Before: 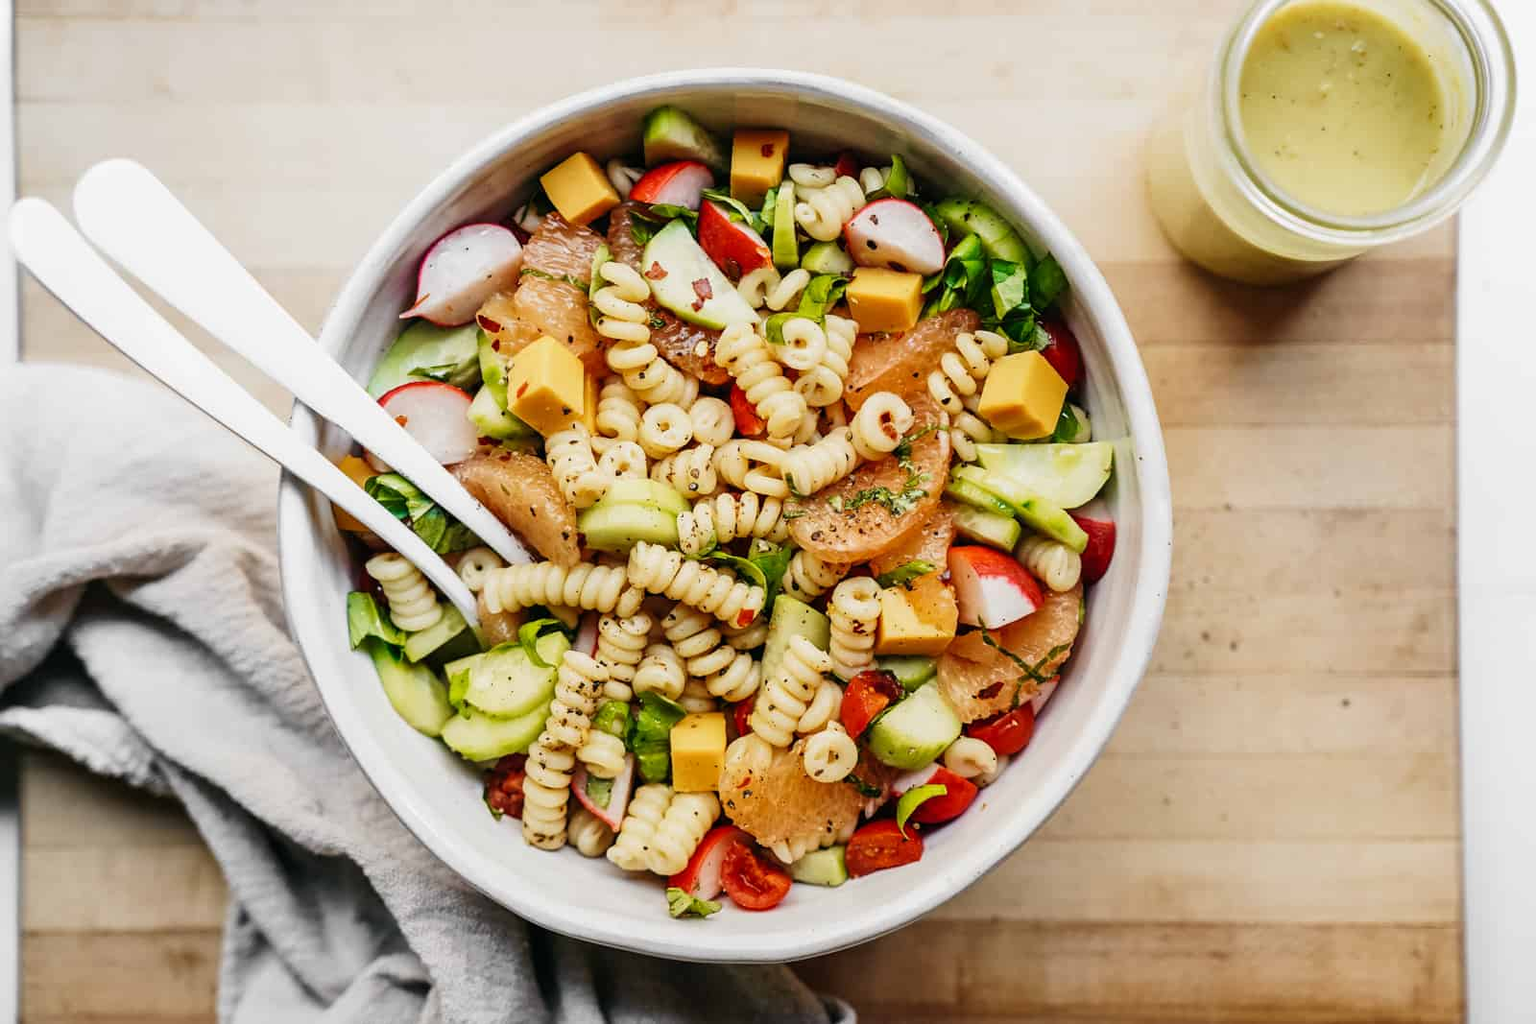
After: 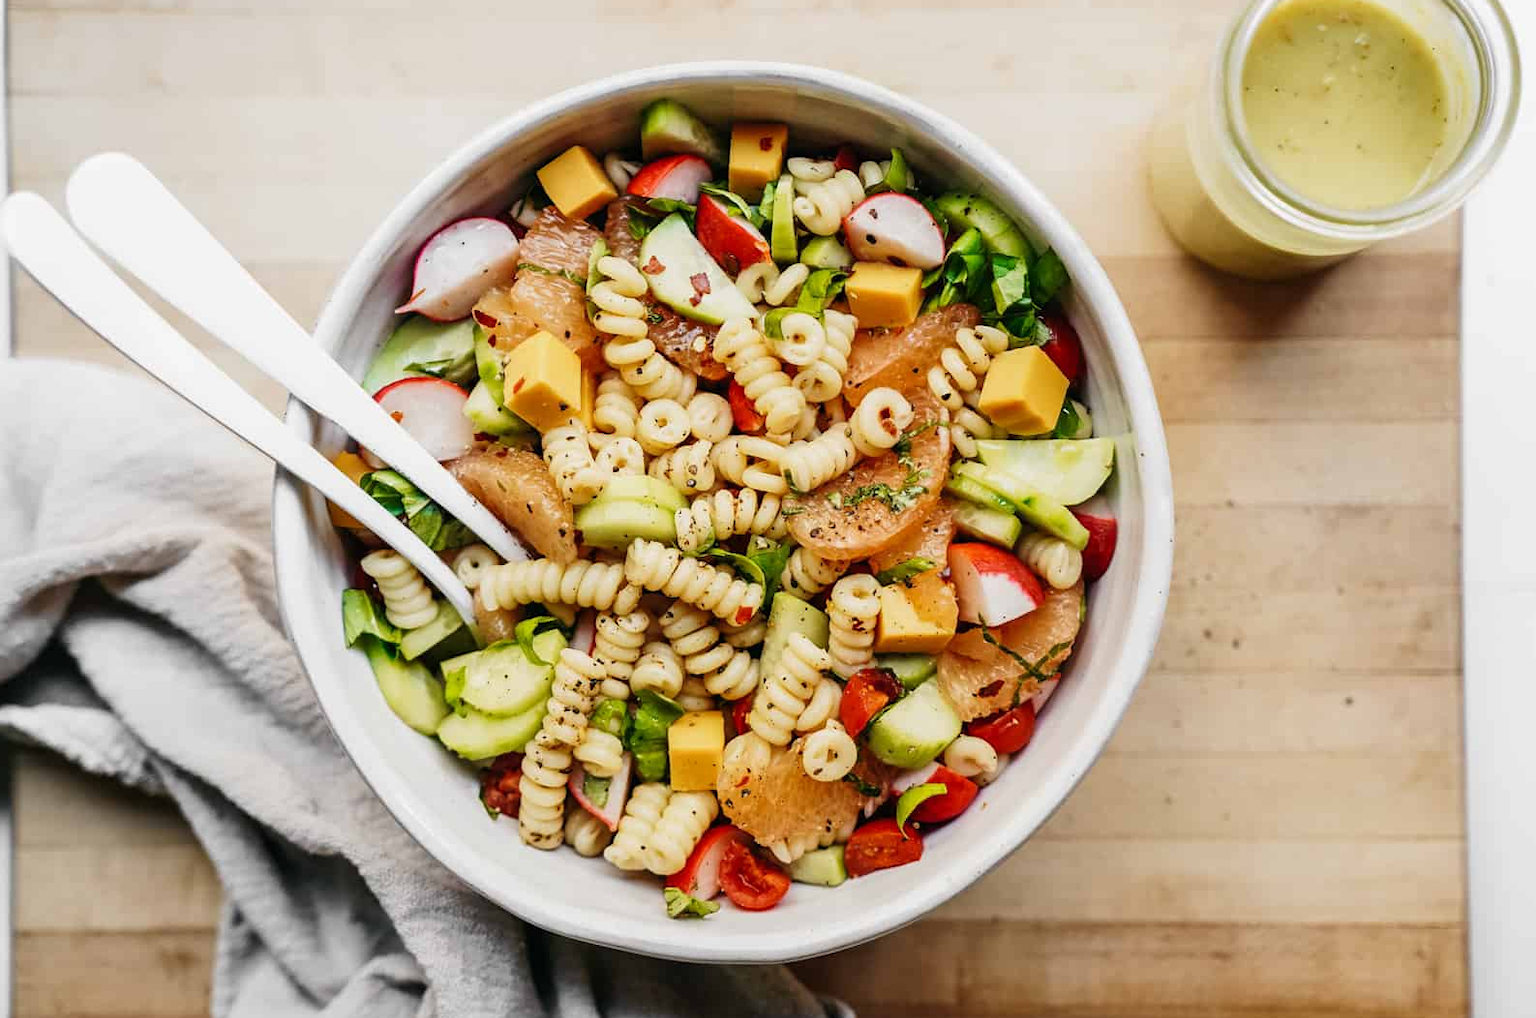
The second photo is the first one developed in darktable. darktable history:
crop: left 0.504%, top 0.755%, right 0.252%, bottom 0.62%
